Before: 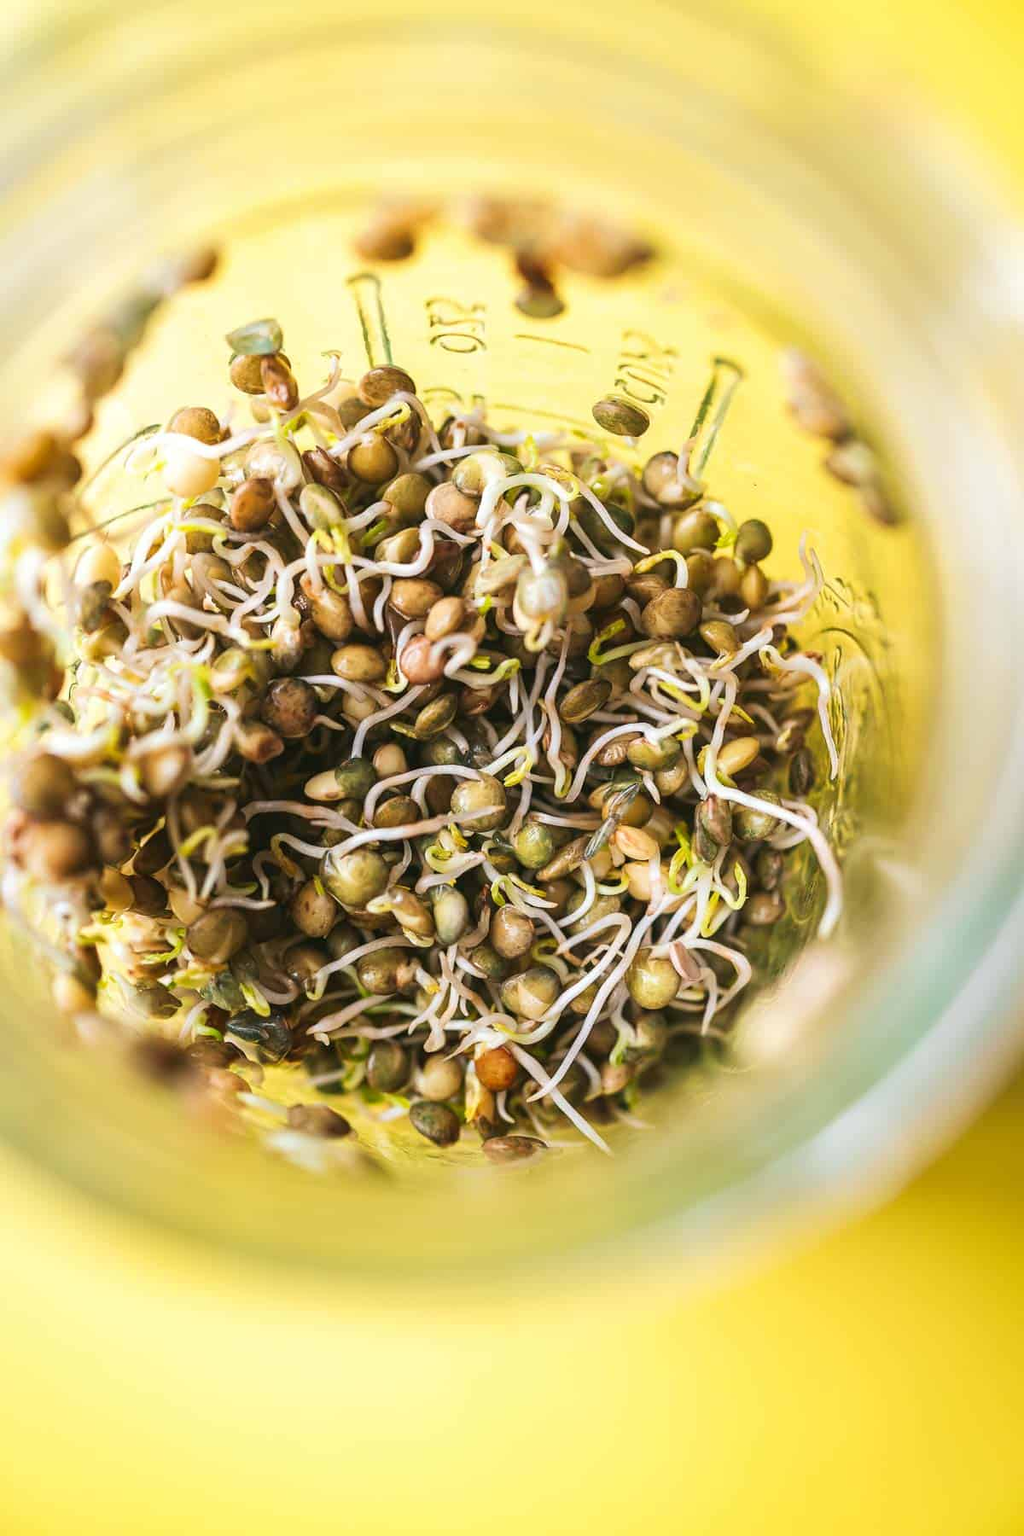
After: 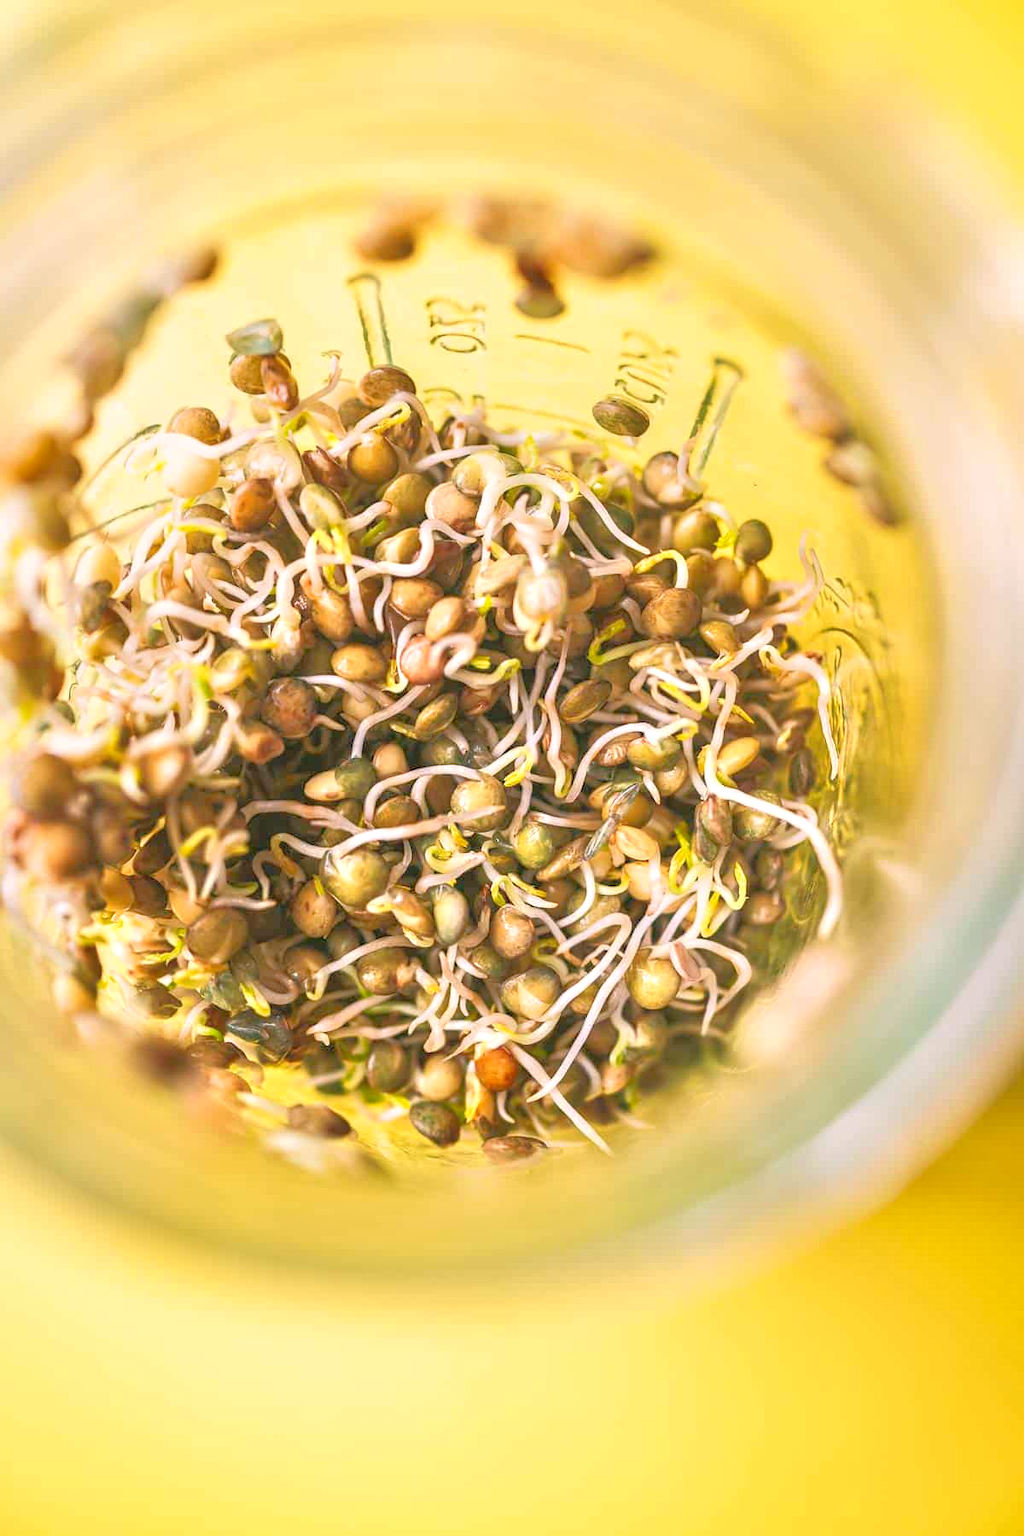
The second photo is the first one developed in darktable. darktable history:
color correction: highlights a* 7.34, highlights b* 4.37
tone equalizer: -8 EV 2 EV, -7 EV 2 EV, -6 EV 2 EV, -5 EV 2 EV, -4 EV 2 EV, -3 EV 1.5 EV, -2 EV 1 EV, -1 EV 0.5 EV
